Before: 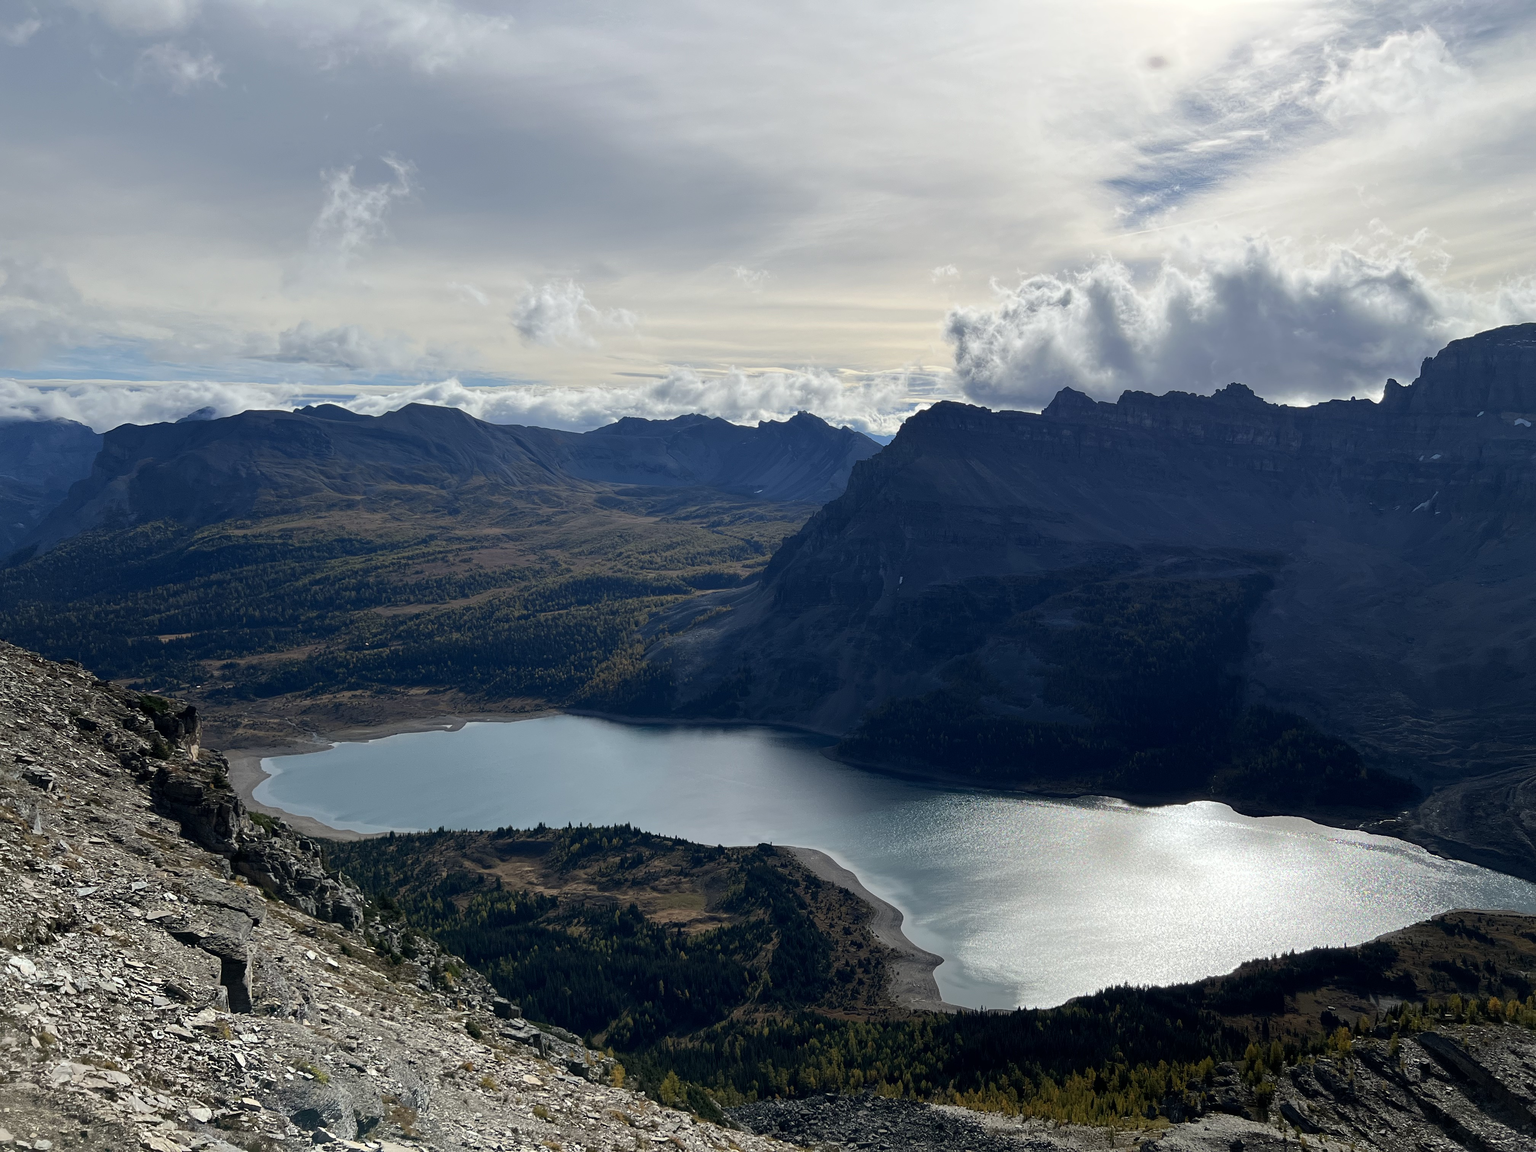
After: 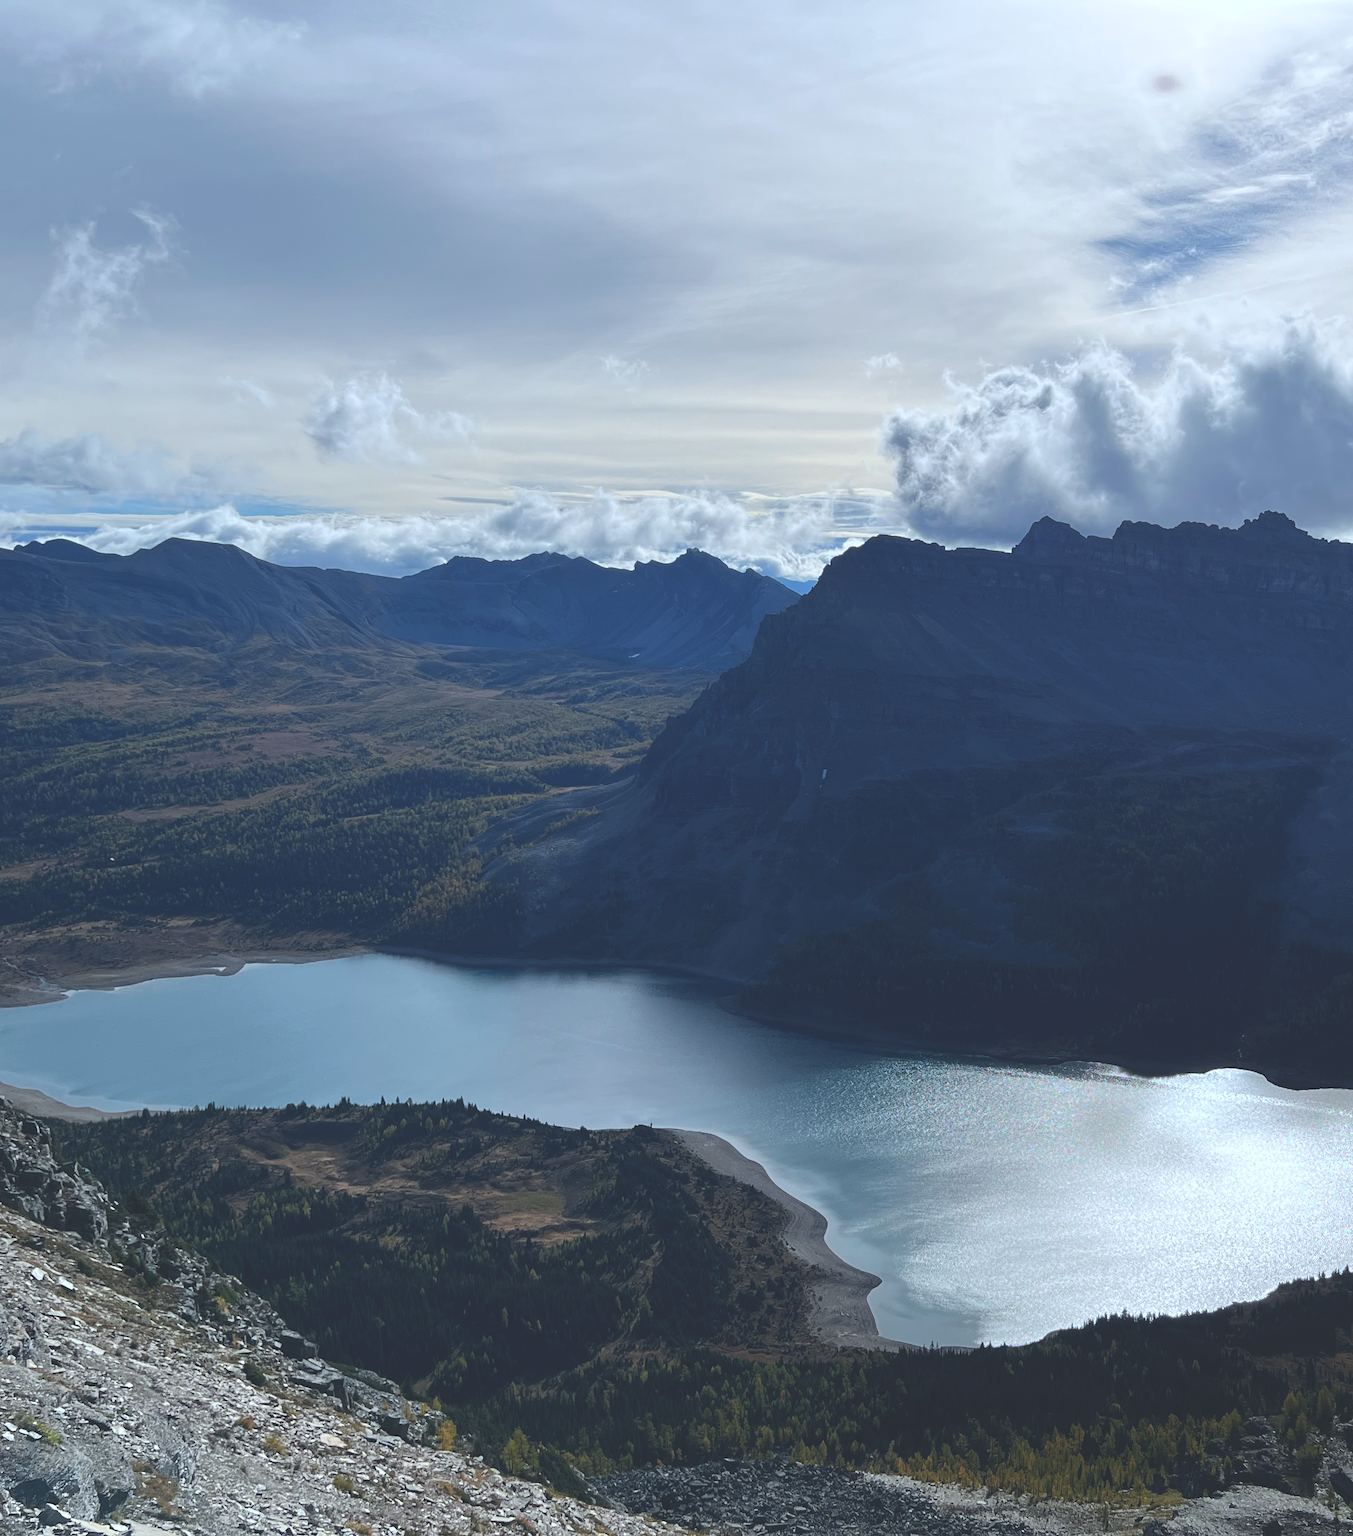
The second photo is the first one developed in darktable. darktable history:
crop and rotate: left 18.442%, right 15.508%
color calibration: x 0.37, y 0.382, temperature 4313.32 K
exposure: black level correction -0.028, compensate highlight preservation false
